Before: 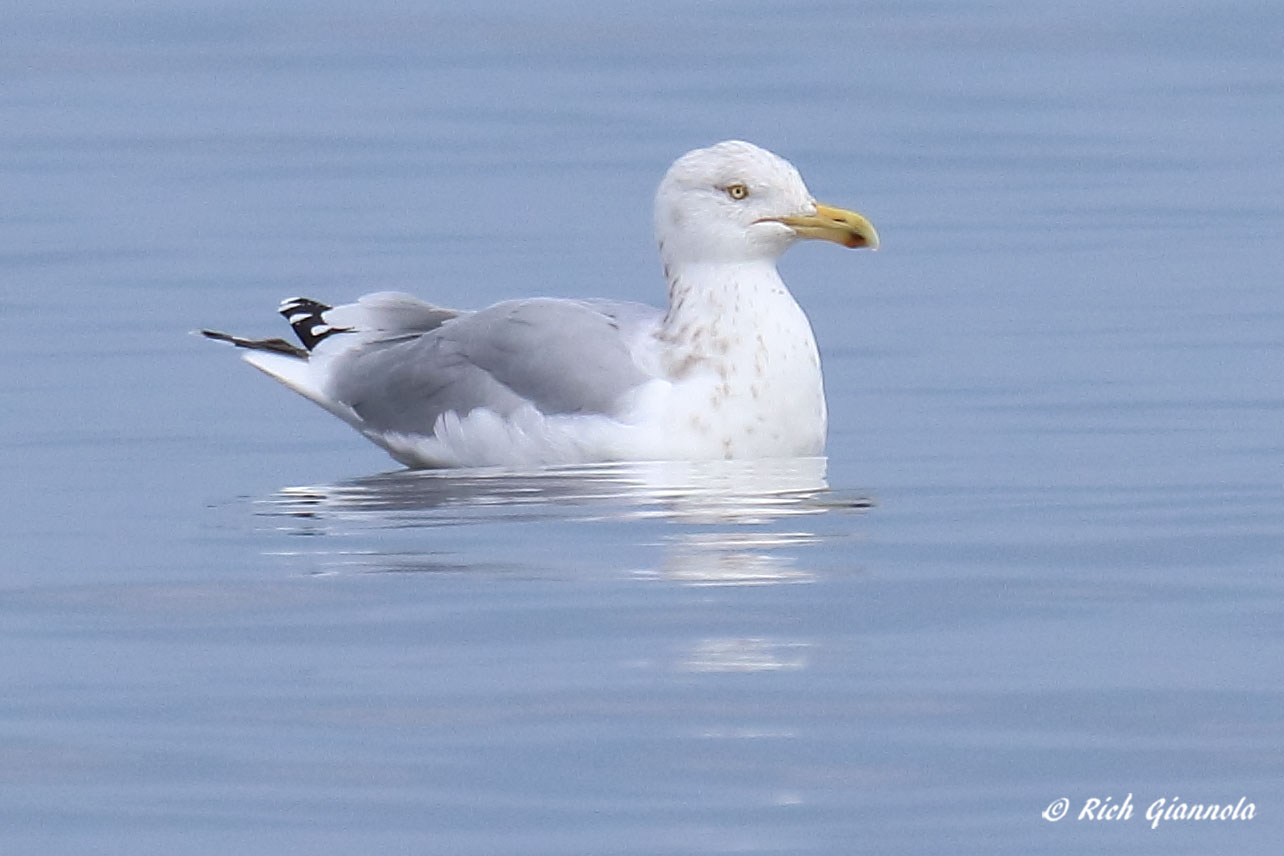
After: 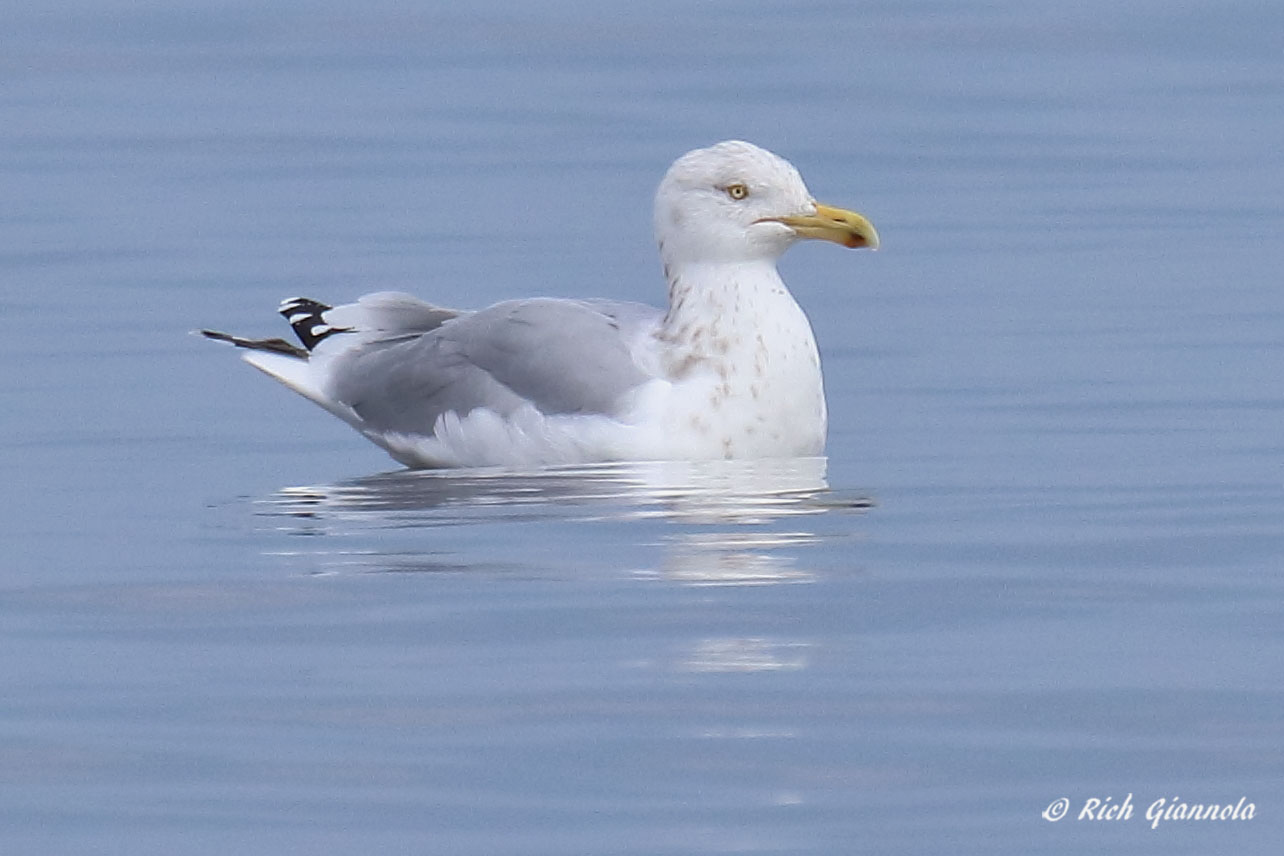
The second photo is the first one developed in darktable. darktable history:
shadows and highlights: shadows 25, white point adjustment -3, highlights -30
